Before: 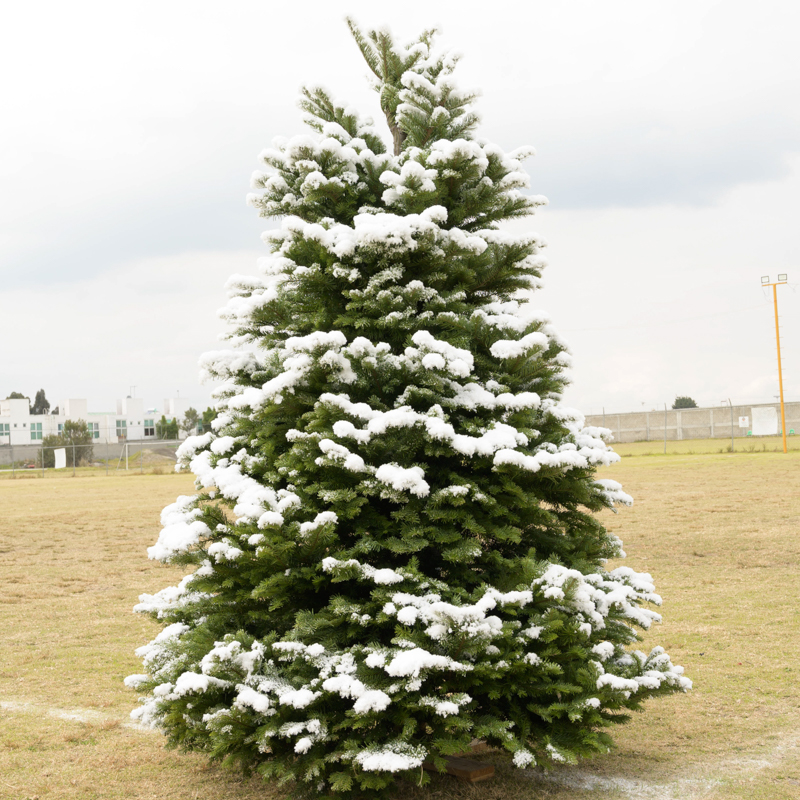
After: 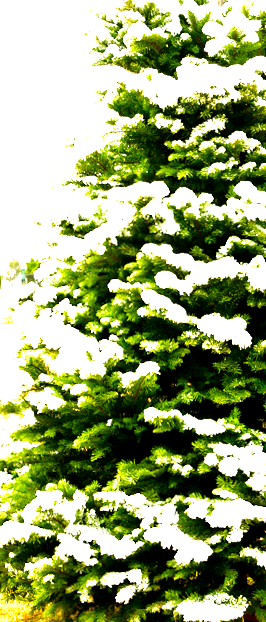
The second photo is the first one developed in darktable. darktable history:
color balance rgb: perceptual saturation grading › global saturation 20%, global vibrance 20%
levels: levels [0, 0.374, 0.749]
color zones: curves: ch1 [(0.25, 0.61) (0.75, 0.248)]
crop and rotate: left 21.77%, top 18.528%, right 44.676%, bottom 2.997%
white balance: emerald 1
contrast brightness saturation: contrast 0.07, brightness -0.13, saturation 0.06
rotate and perspective: rotation 0.192°, lens shift (horizontal) -0.015, crop left 0.005, crop right 0.996, crop top 0.006, crop bottom 0.99
filmic rgb: middle gray luminance 10%, black relative exposure -8.61 EV, white relative exposure 3.3 EV, threshold 6 EV, target black luminance 0%, hardness 5.2, latitude 44.69%, contrast 1.302, highlights saturation mix 5%, shadows ↔ highlights balance 24.64%, add noise in highlights 0, preserve chrominance no, color science v3 (2019), use custom middle-gray values true, iterations of high-quality reconstruction 0, contrast in highlights soft, enable highlight reconstruction true
